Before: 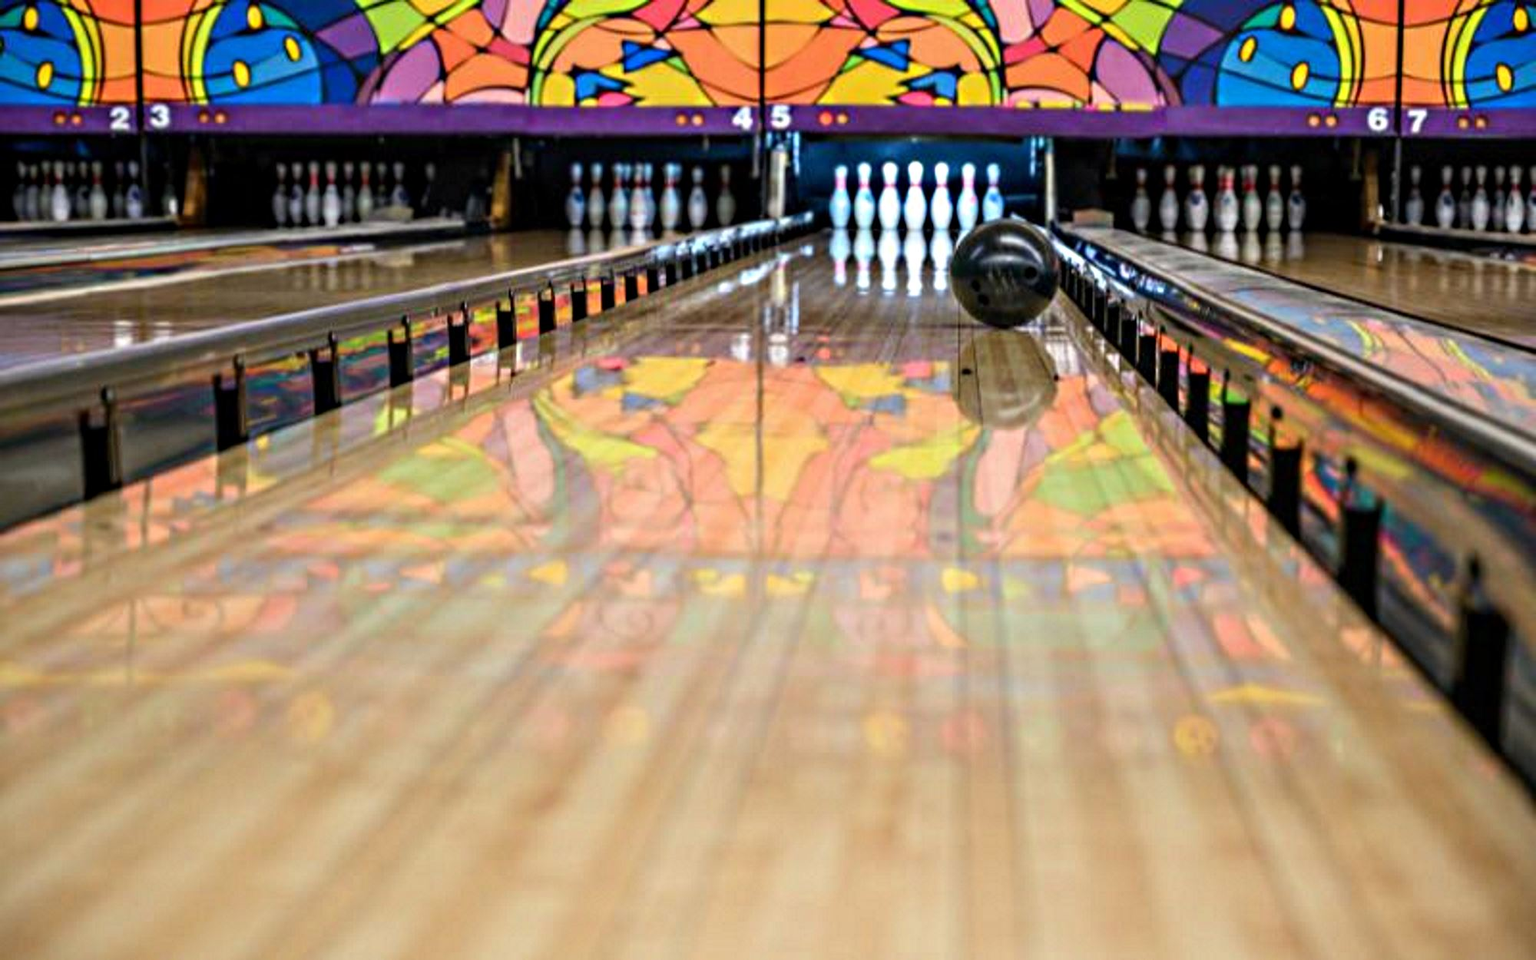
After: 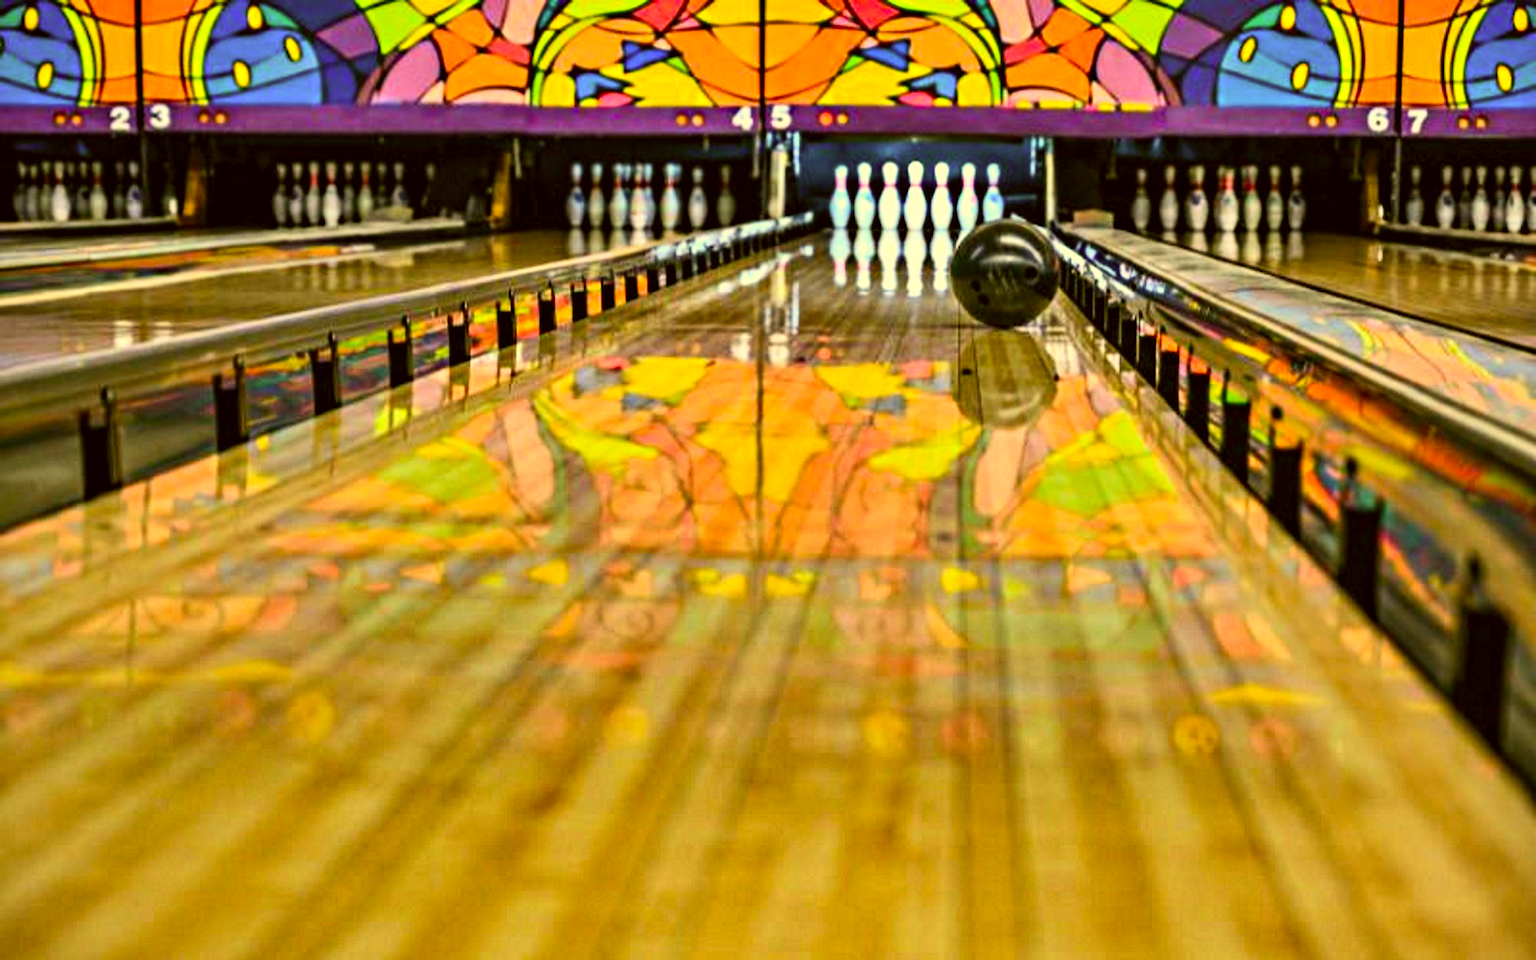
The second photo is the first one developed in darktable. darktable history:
color correction: highlights a* 0.162, highlights b* 29.53, shadows a* -0.162, shadows b* 21.09
contrast brightness saturation: contrast 0.2, brightness 0.16, saturation 0.22
shadows and highlights: radius 108.52, shadows 40.68, highlights -72.88, low approximation 0.01, soften with gaussian
